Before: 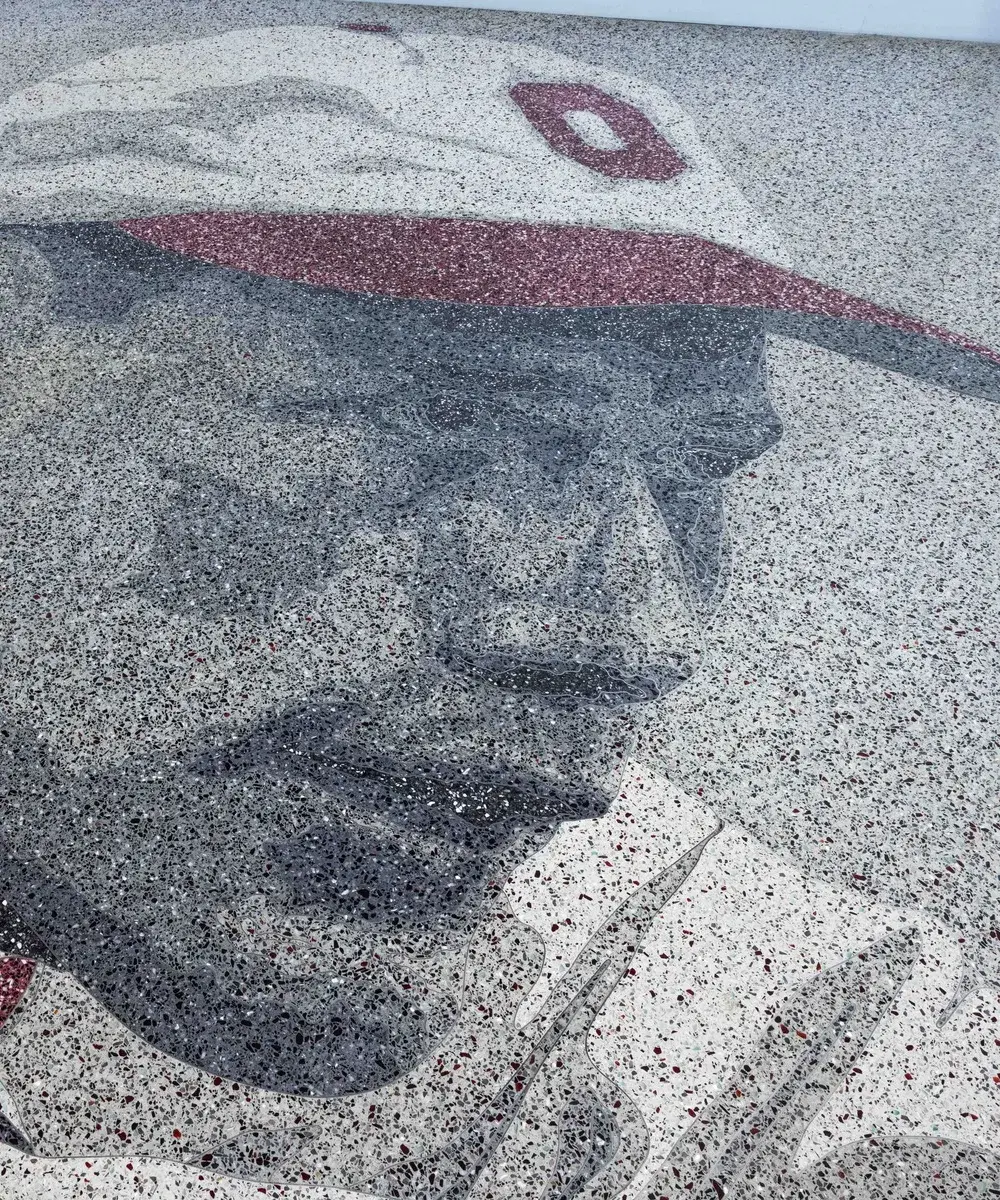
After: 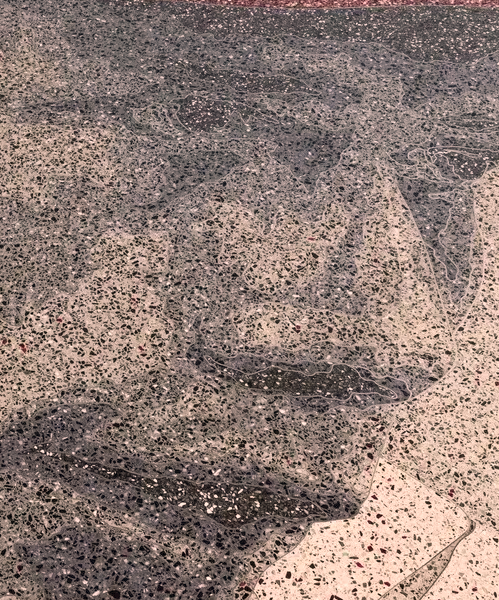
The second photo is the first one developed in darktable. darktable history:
crop: left 25%, top 25%, right 25%, bottom 25%
color balance rgb: shadows lift › luminance -5%, shadows lift › chroma 1.1%, shadows lift › hue 219°, power › luminance 10%, power › chroma 2.83%, power › hue 60°, highlights gain › chroma 4.52%, highlights gain › hue 33.33°, saturation formula JzAzBz (2021)
